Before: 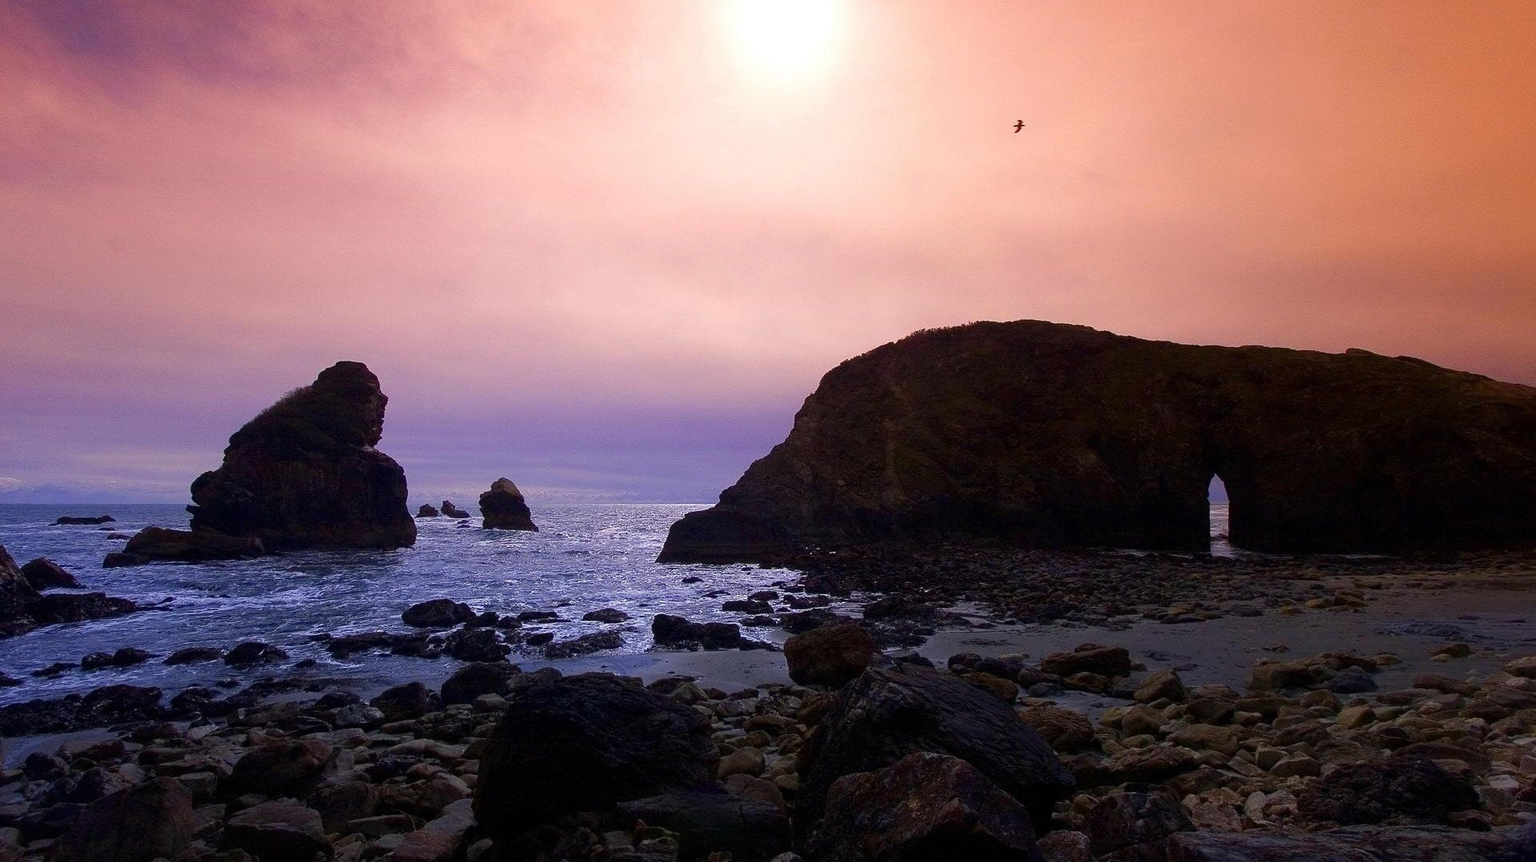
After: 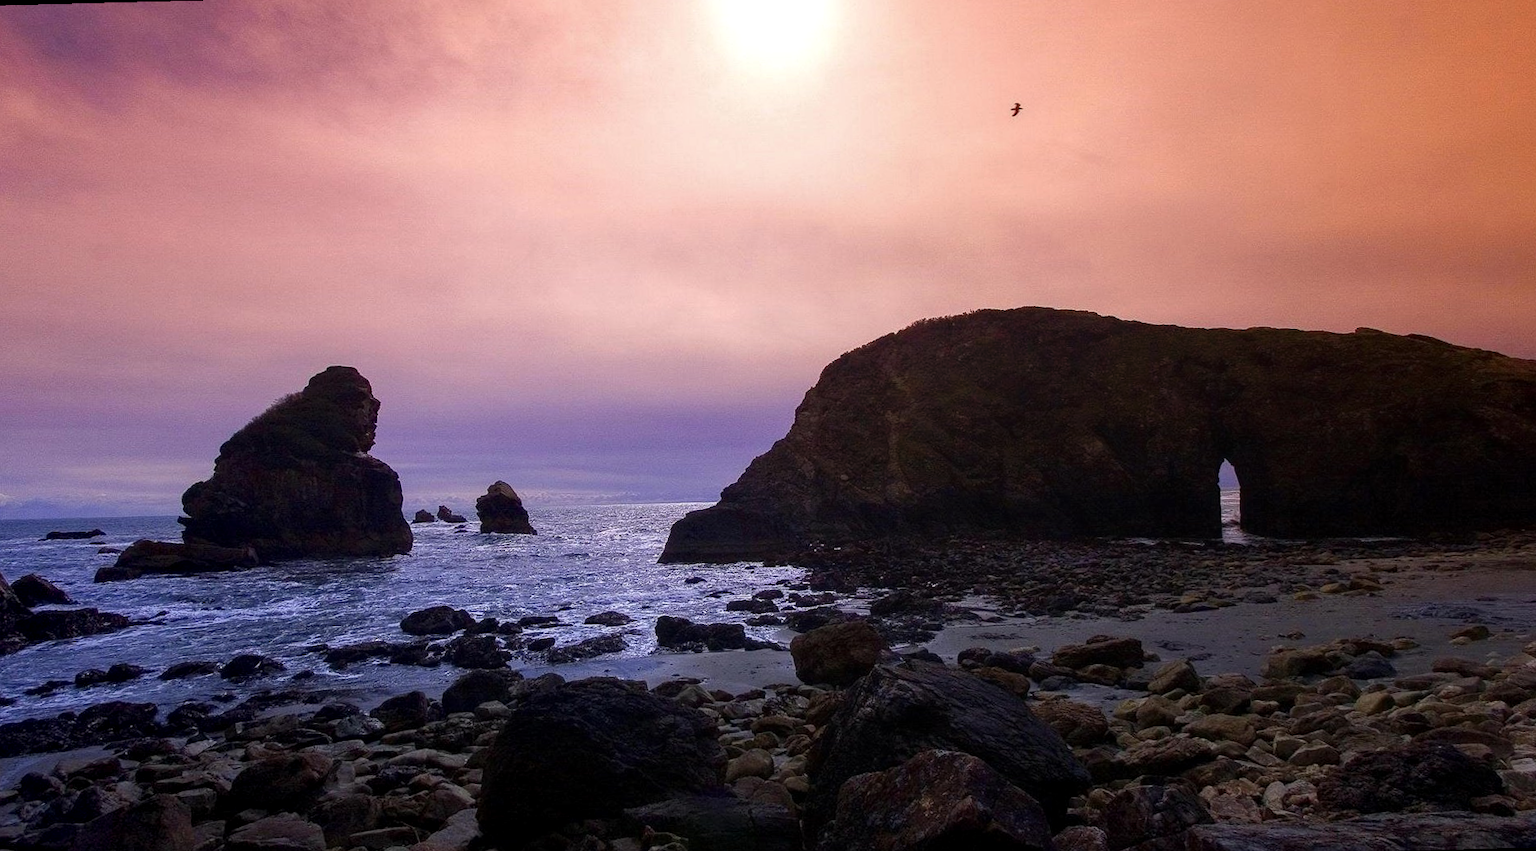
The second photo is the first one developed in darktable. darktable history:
local contrast: on, module defaults
rotate and perspective: rotation -1.42°, crop left 0.016, crop right 0.984, crop top 0.035, crop bottom 0.965
